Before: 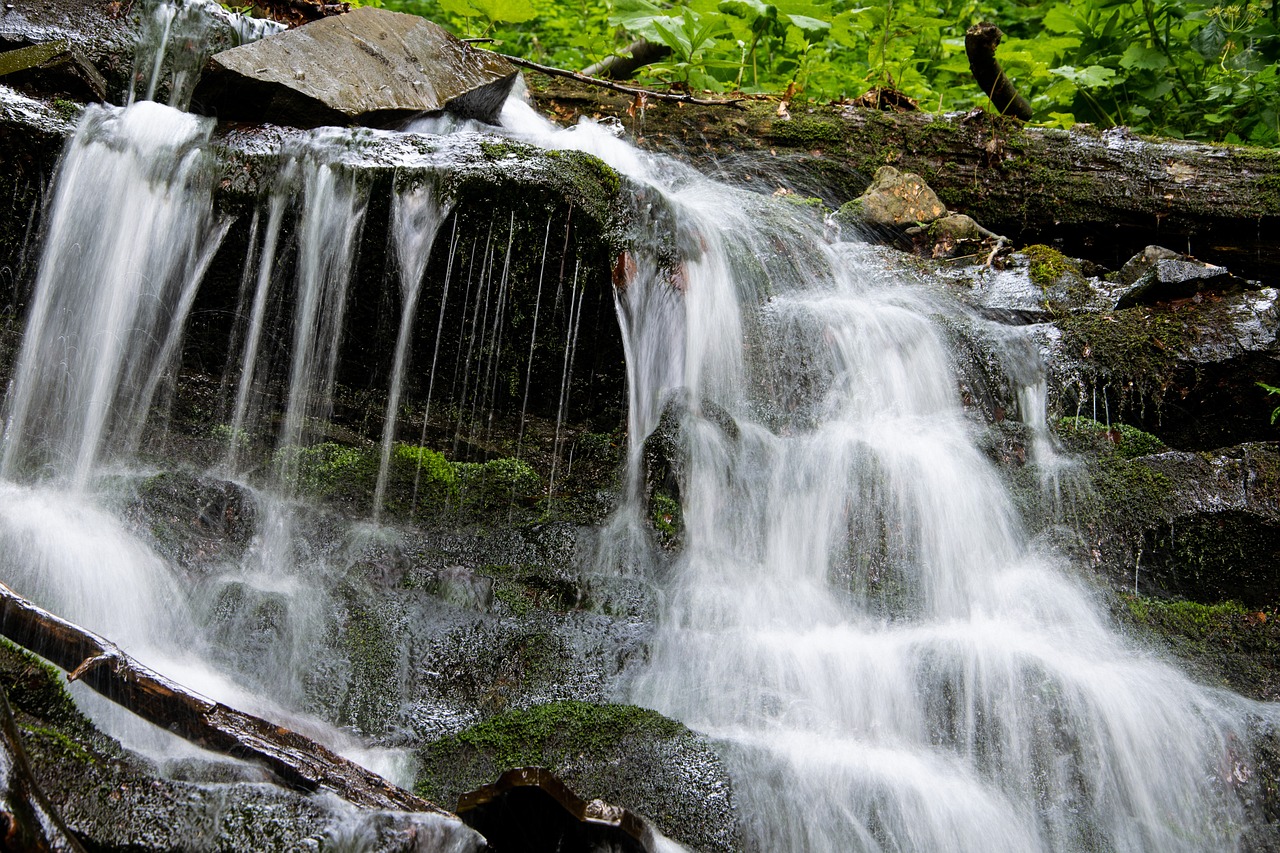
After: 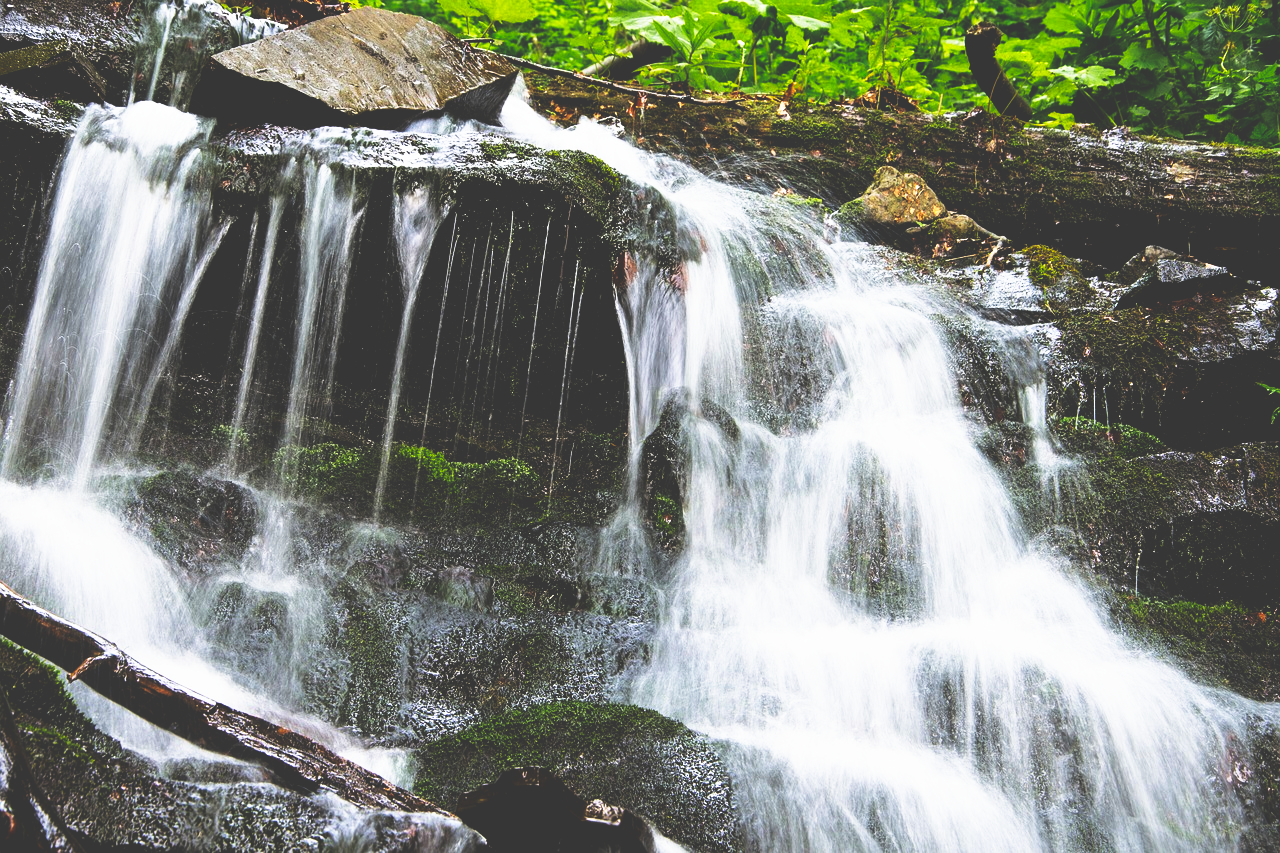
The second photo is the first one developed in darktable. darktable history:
base curve: curves: ch0 [(0, 0.036) (0.007, 0.037) (0.604, 0.887) (1, 1)], preserve colors none
color correction: saturation 1.11
